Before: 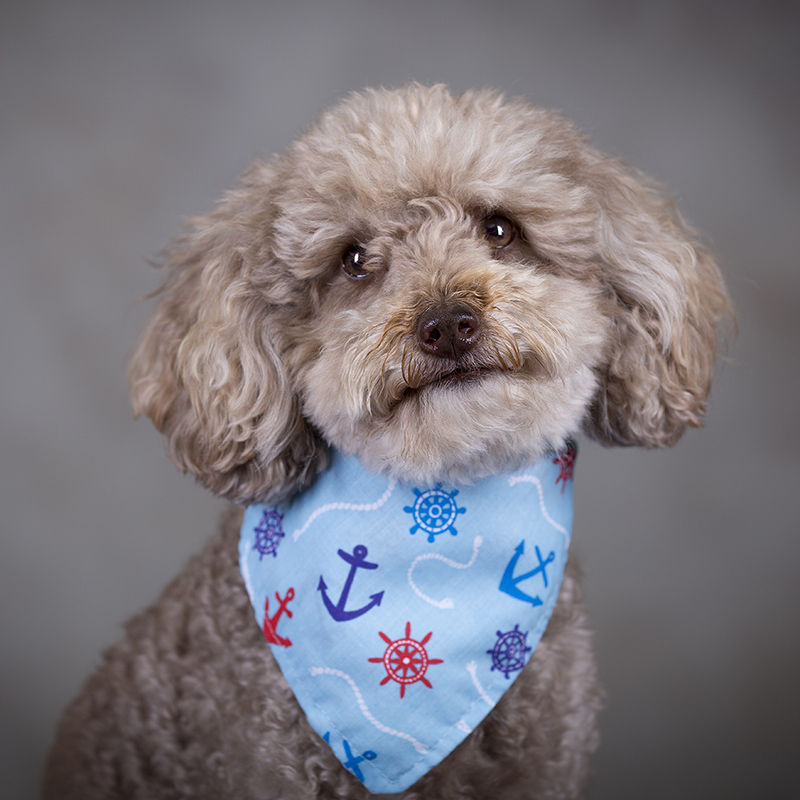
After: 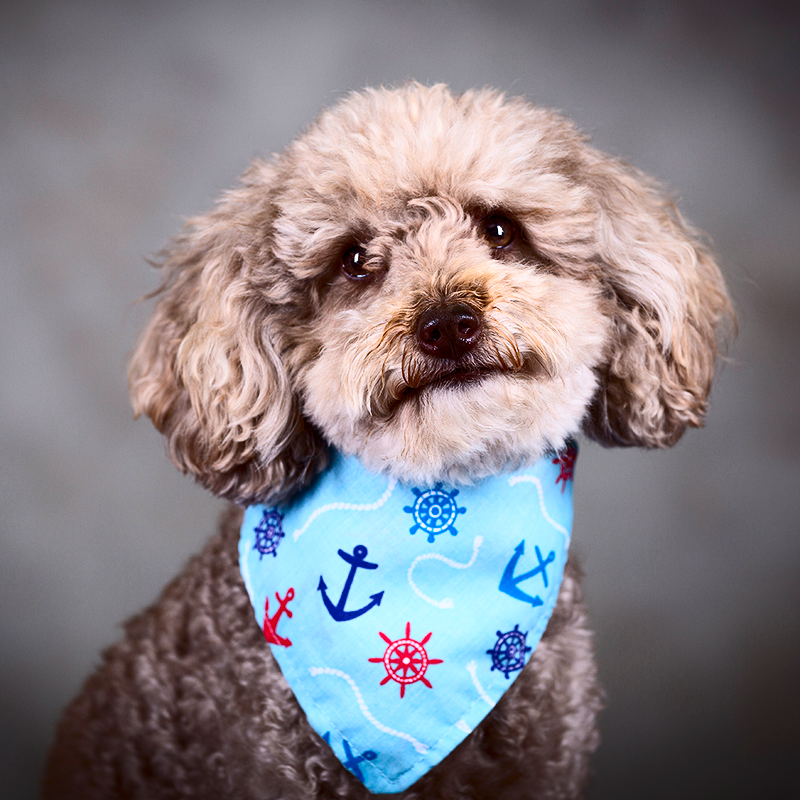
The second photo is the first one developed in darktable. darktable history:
contrast brightness saturation: contrast 0.412, brightness 0.05, saturation 0.255
